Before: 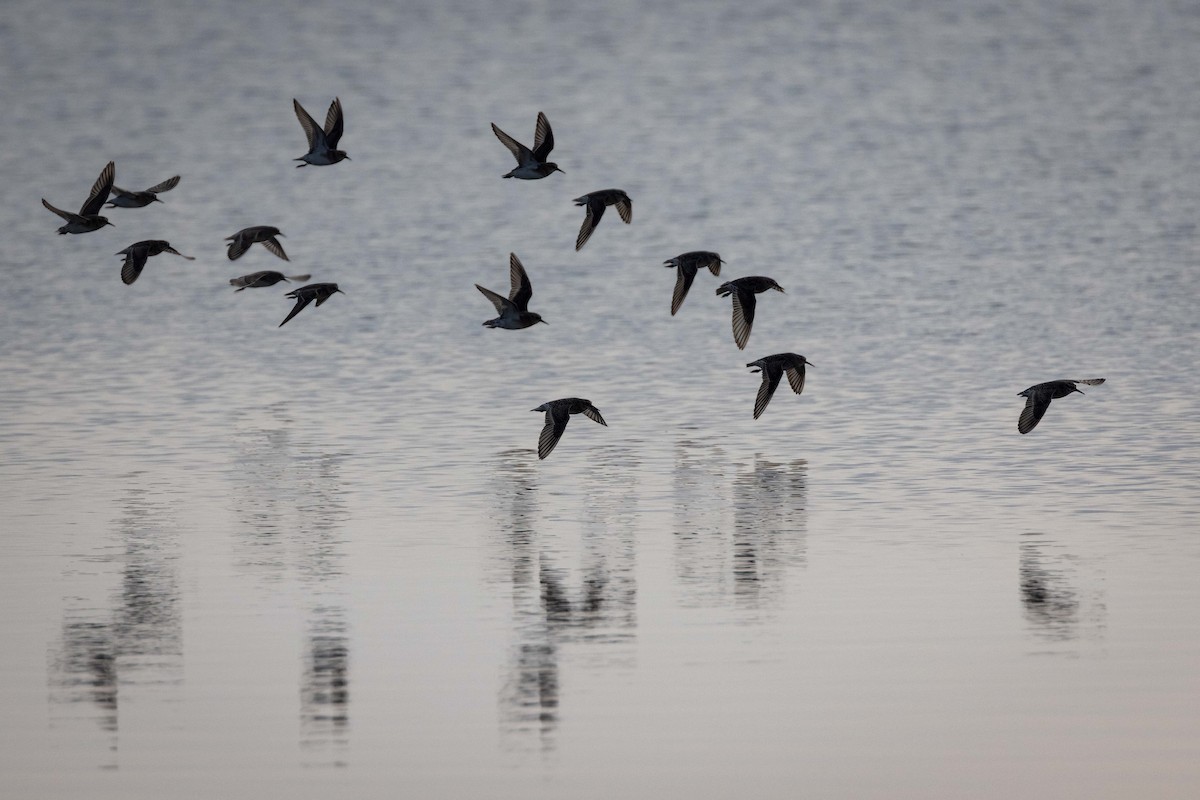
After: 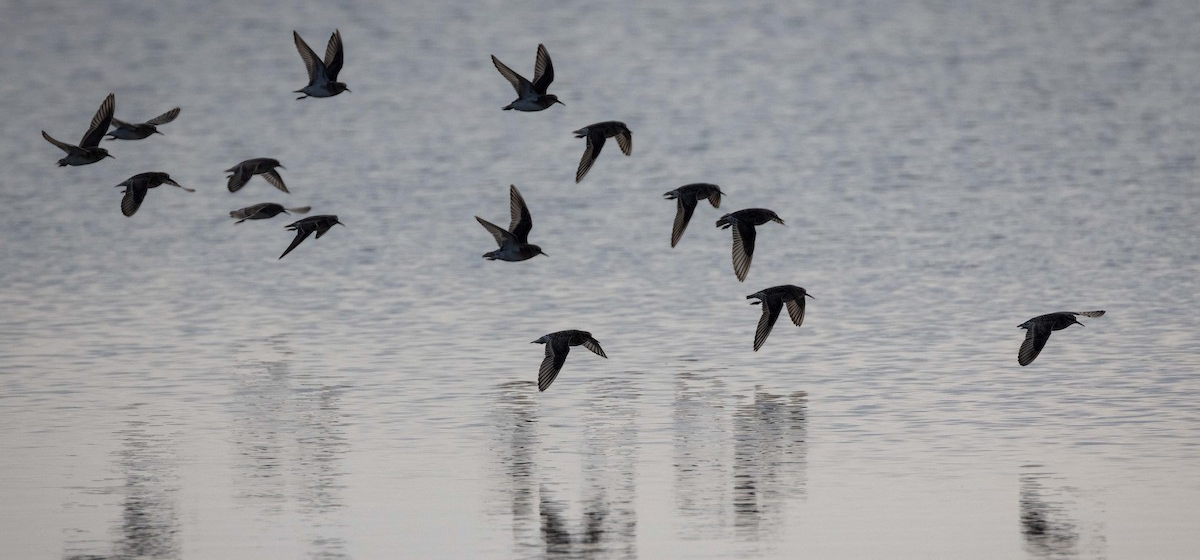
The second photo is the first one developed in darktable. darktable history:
crop and rotate: top 8.507%, bottom 21.403%
tone equalizer: on, module defaults
